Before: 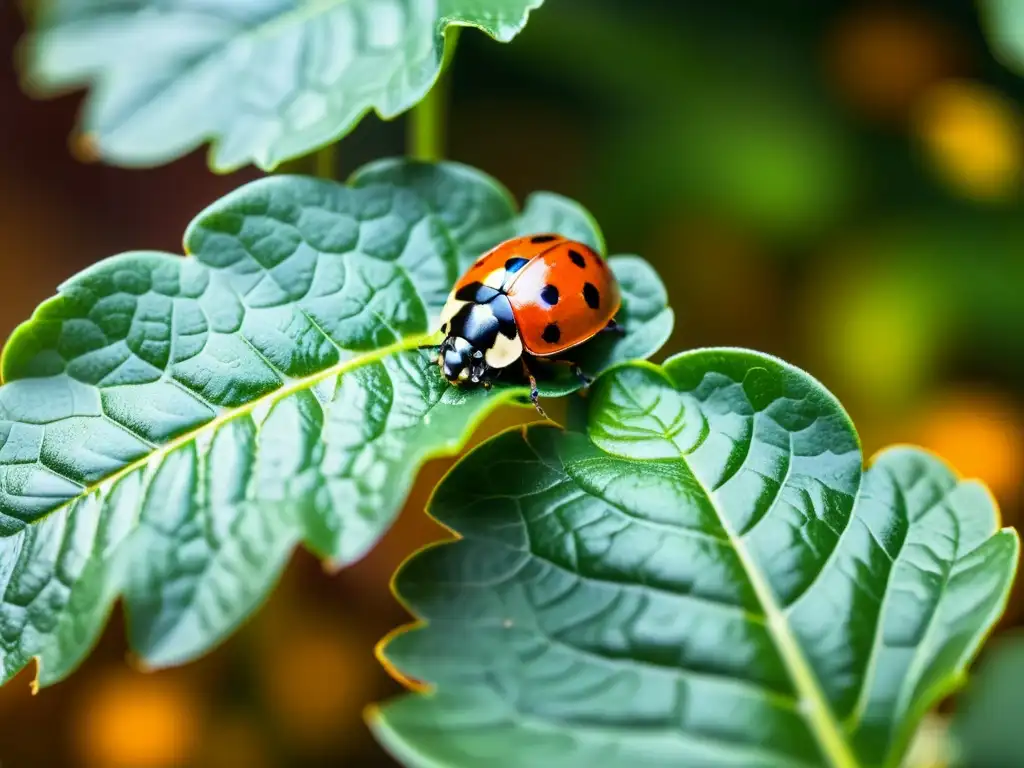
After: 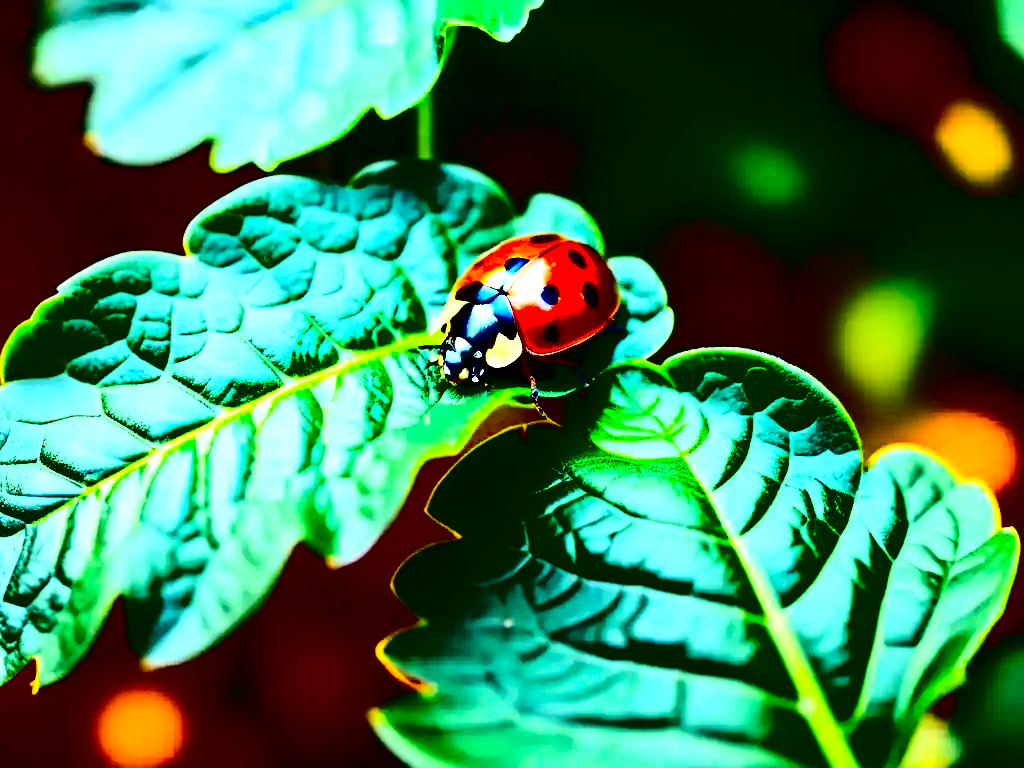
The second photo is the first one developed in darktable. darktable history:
contrast brightness saturation: contrast 0.78, brightness -0.995, saturation 0.992
exposure: exposure 0.495 EV, compensate highlight preservation false
